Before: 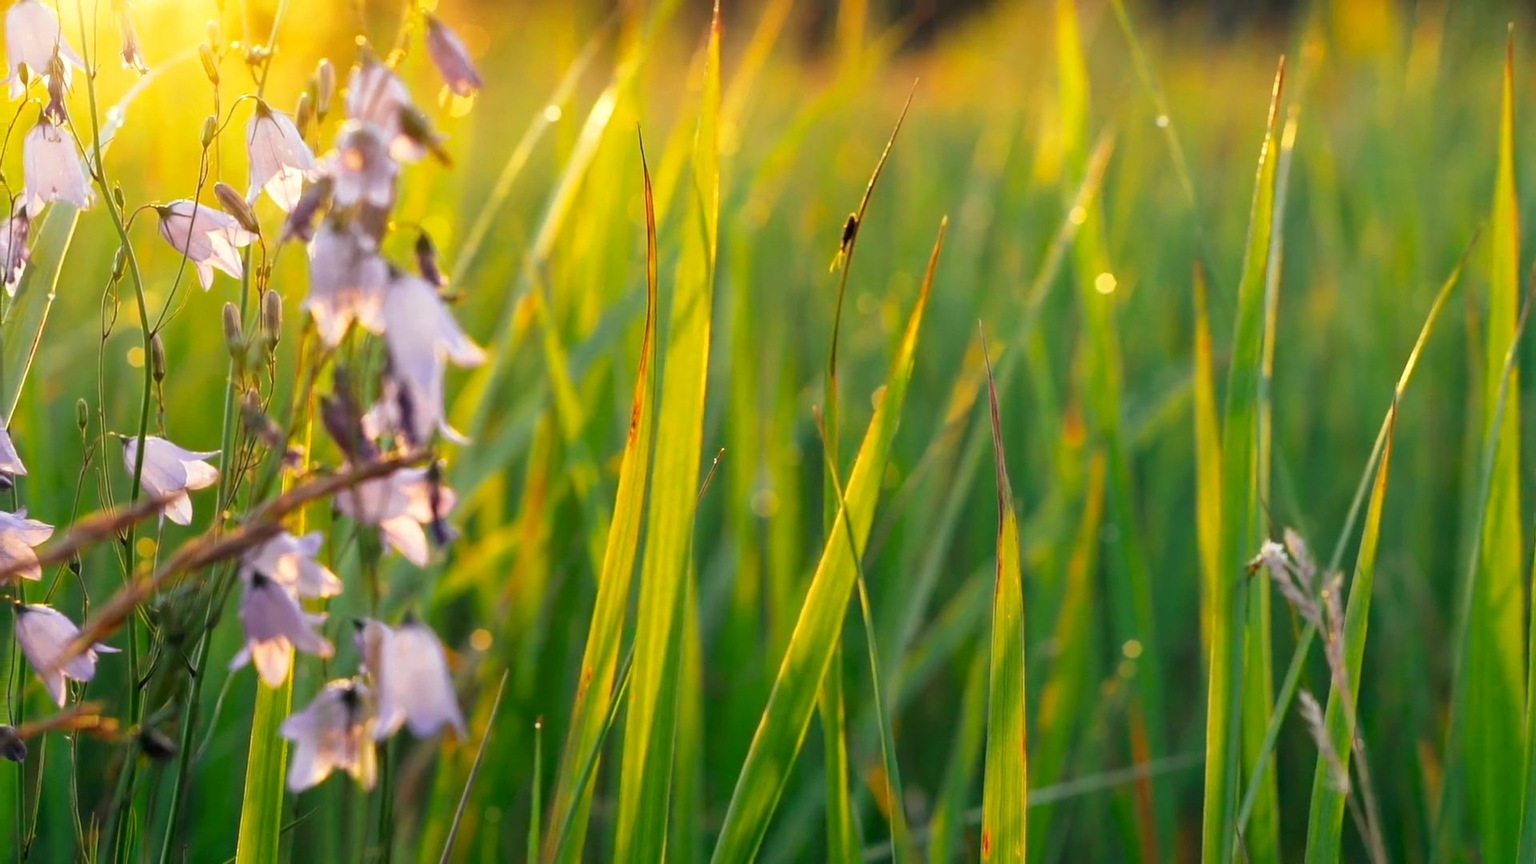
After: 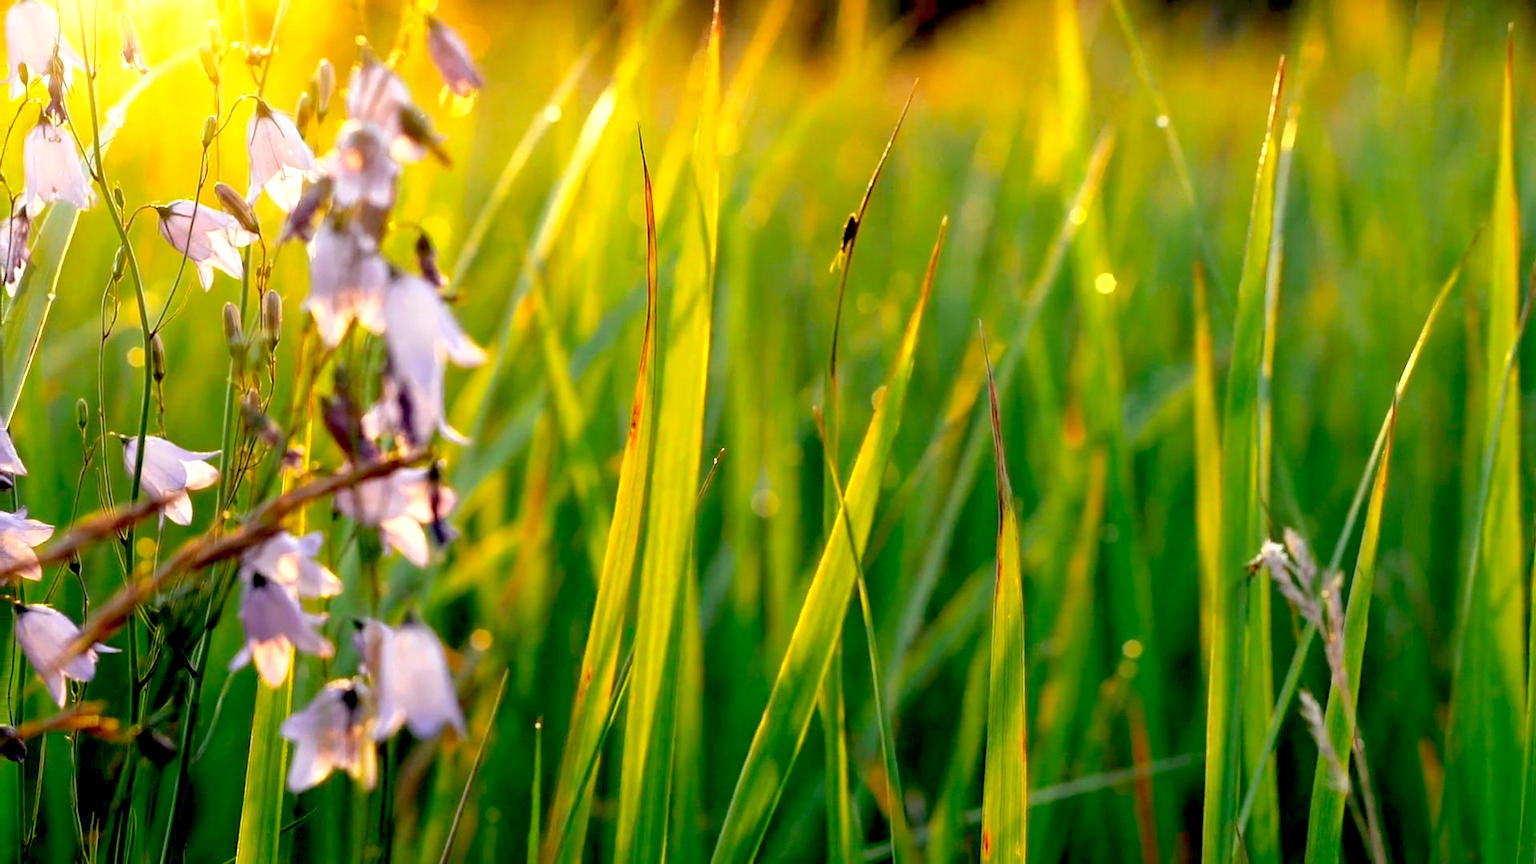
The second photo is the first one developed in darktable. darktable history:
exposure: black level correction 0.031, exposure 0.327 EV, compensate highlight preservation false
